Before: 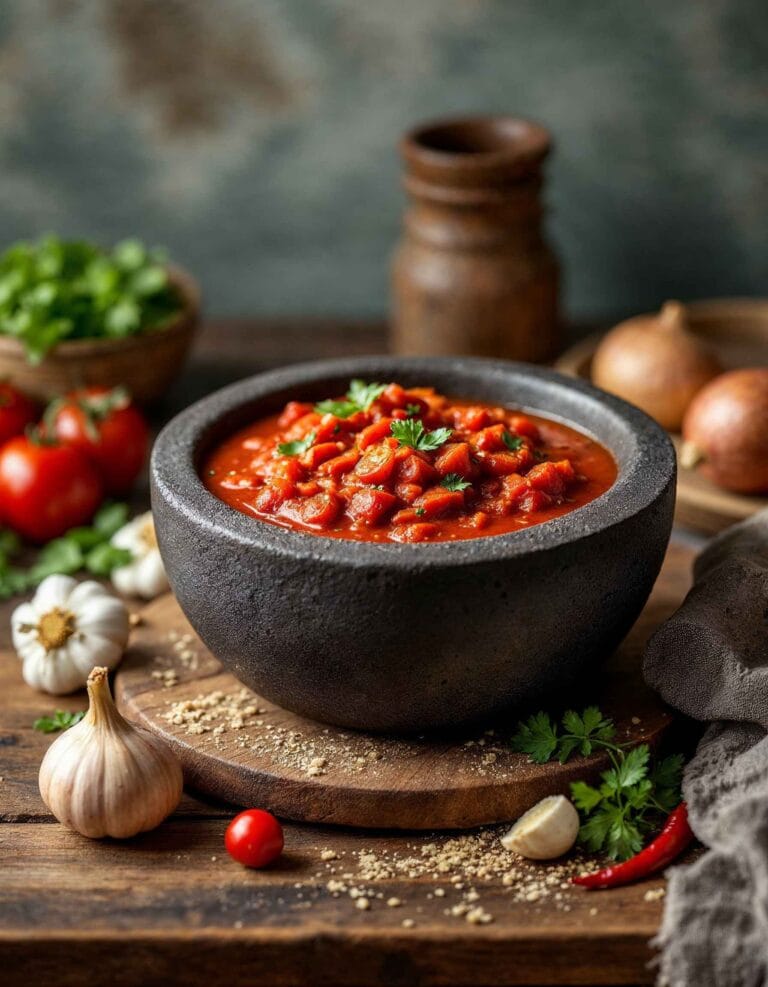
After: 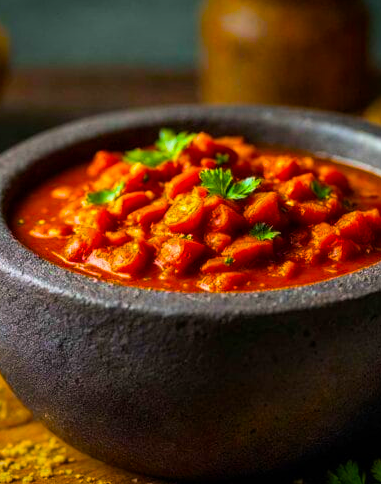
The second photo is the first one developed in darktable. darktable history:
crop: left 24.987%, top 25.461%, right 25.385%, bottom 25.443%
color balance rgb: linear chroma grading › highlights 99.744%, linear chroma grading › global chroma 23.625%, perceptual saturation grading › global saturation 25.34%
vignetting: fall-off start 98.42%, fall-off radius 99.69%, saturation 0.38, width/height ratio 1.426
